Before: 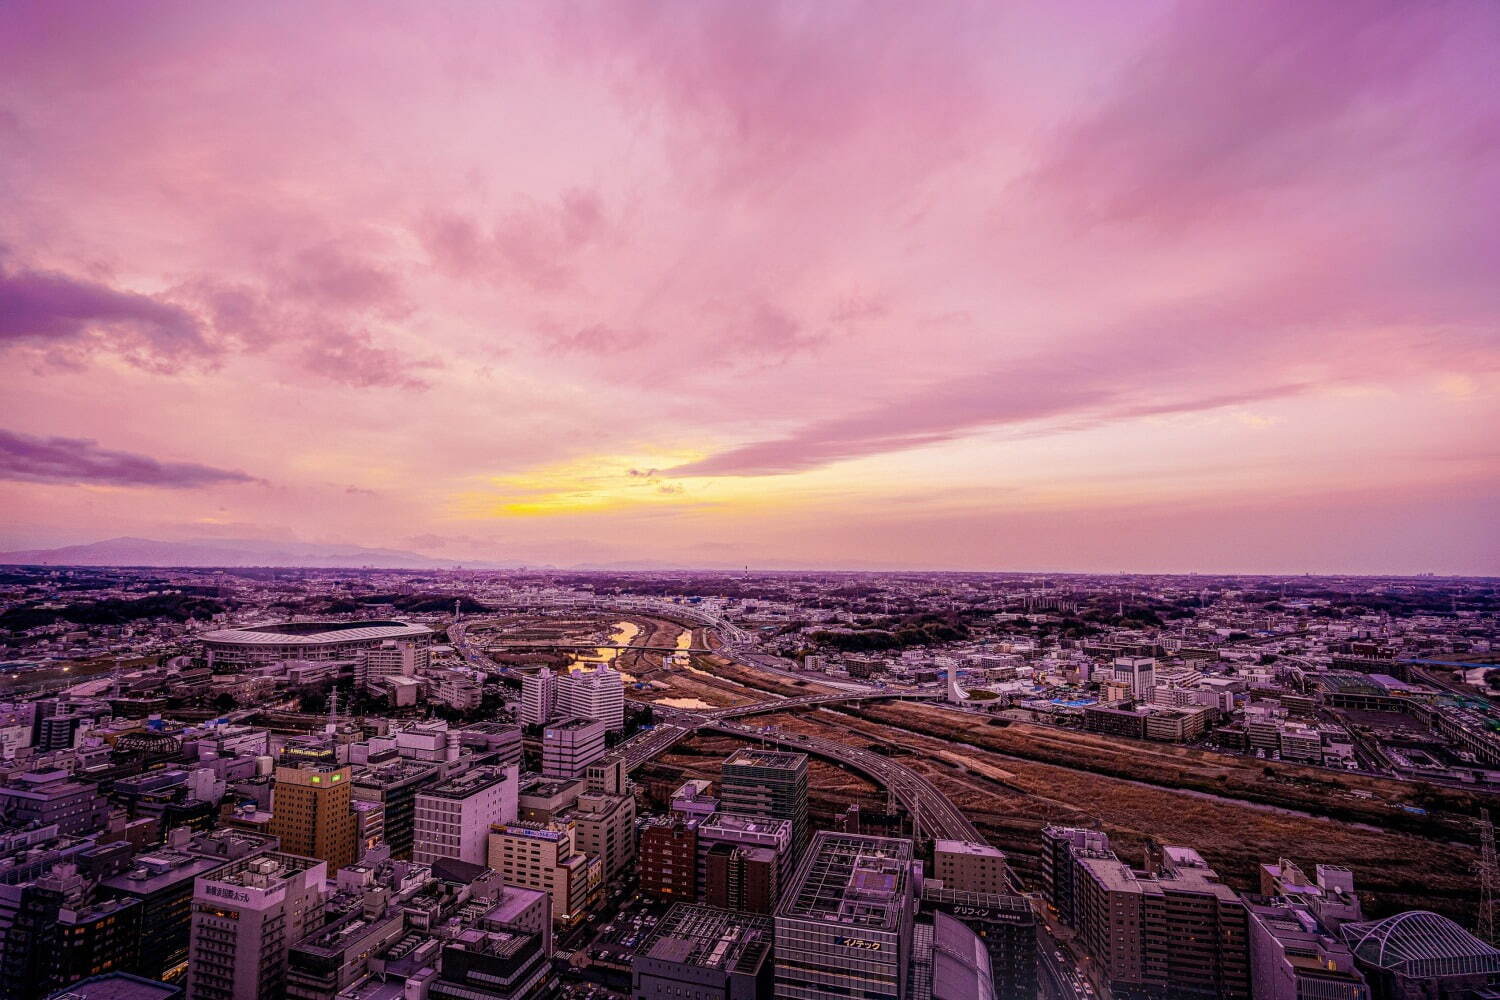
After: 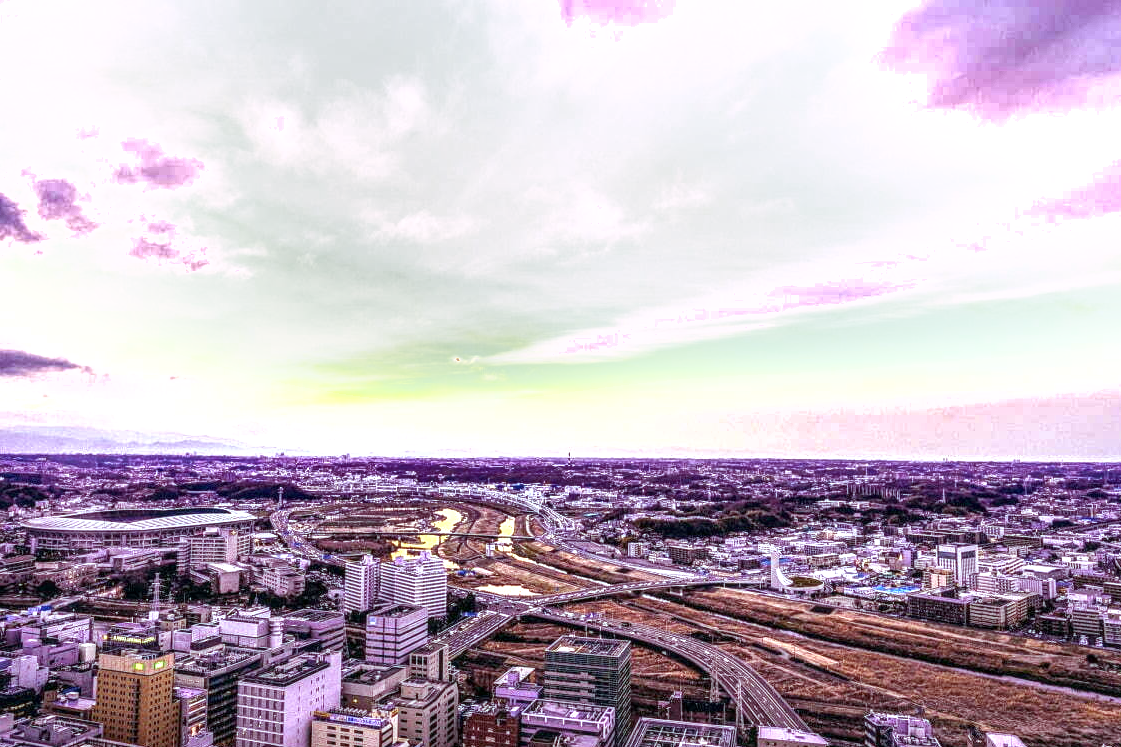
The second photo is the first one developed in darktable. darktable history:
crop and rotate: left 11.831%, top 11.346%, right 13.429%, bottom 13.899%
exposure: black level correction 0, exposure 1.3 EV, compensate exposure bias true, compensate highlight preservation false
color balance: mode lift, gamma, gain (sRGB), lift [0.997, 0.979, 1.021, 1.011], gamma [1, 1.084, 0.916, 0.998], gain [1, 0.87, 1.13, 1.101], contrast 4.55%, contrast fulcrum 38.24%, output saturation 104.09%
shadows and highlights: shadows 60, highlights -60.23, soften with gaussian
local contrast: detail 130%
